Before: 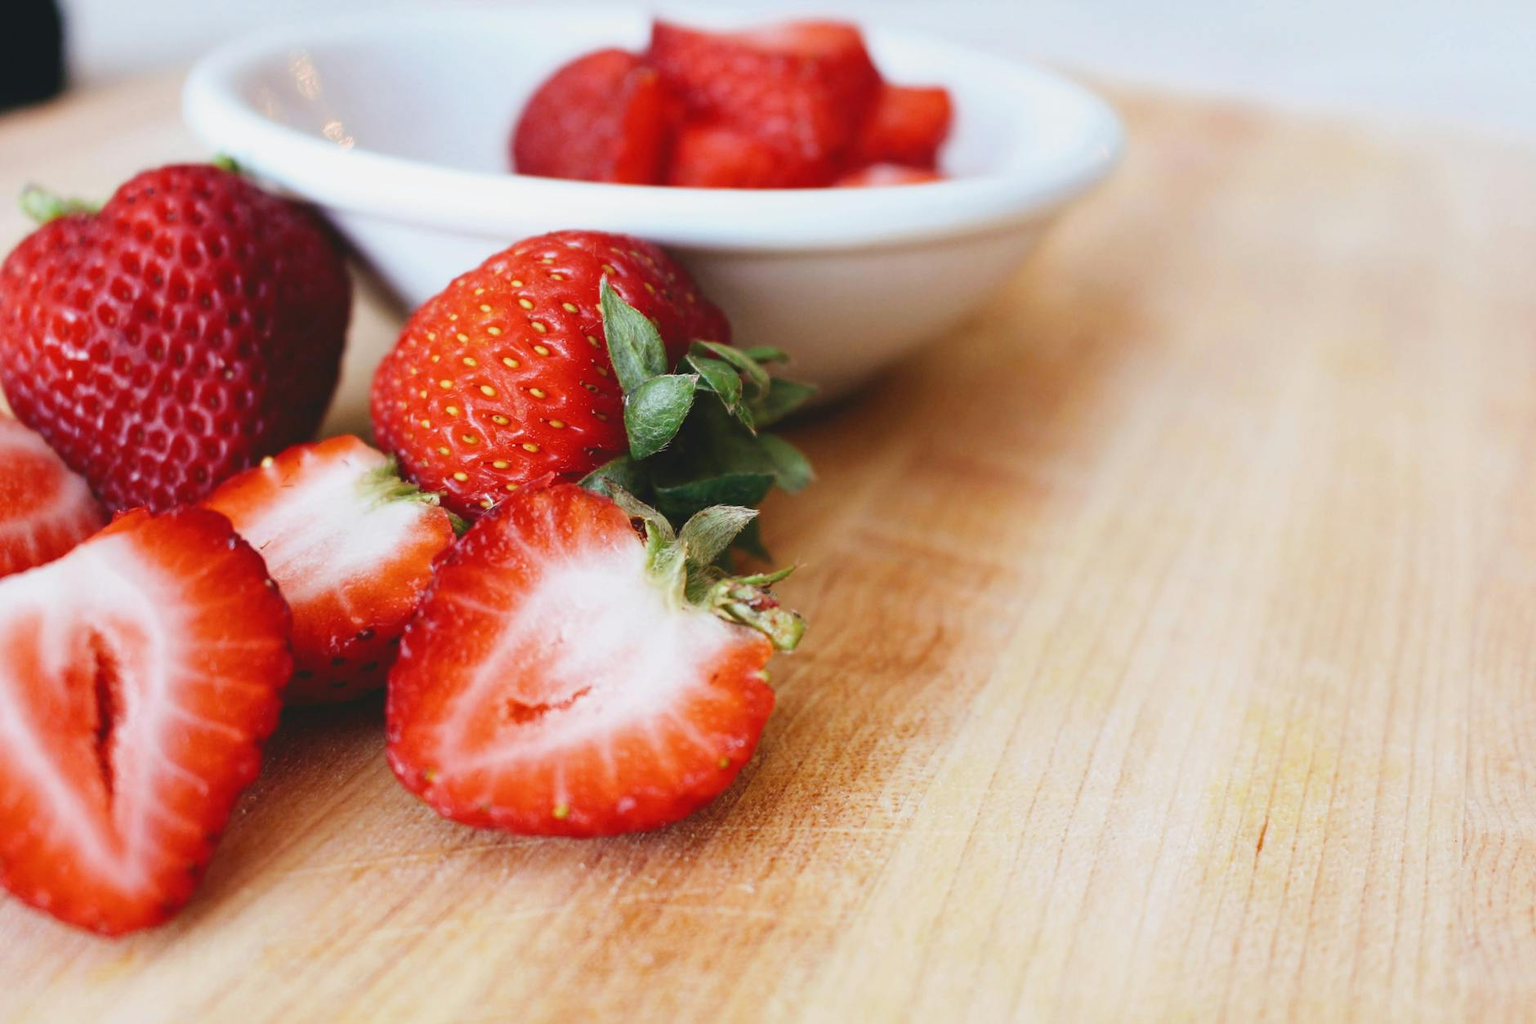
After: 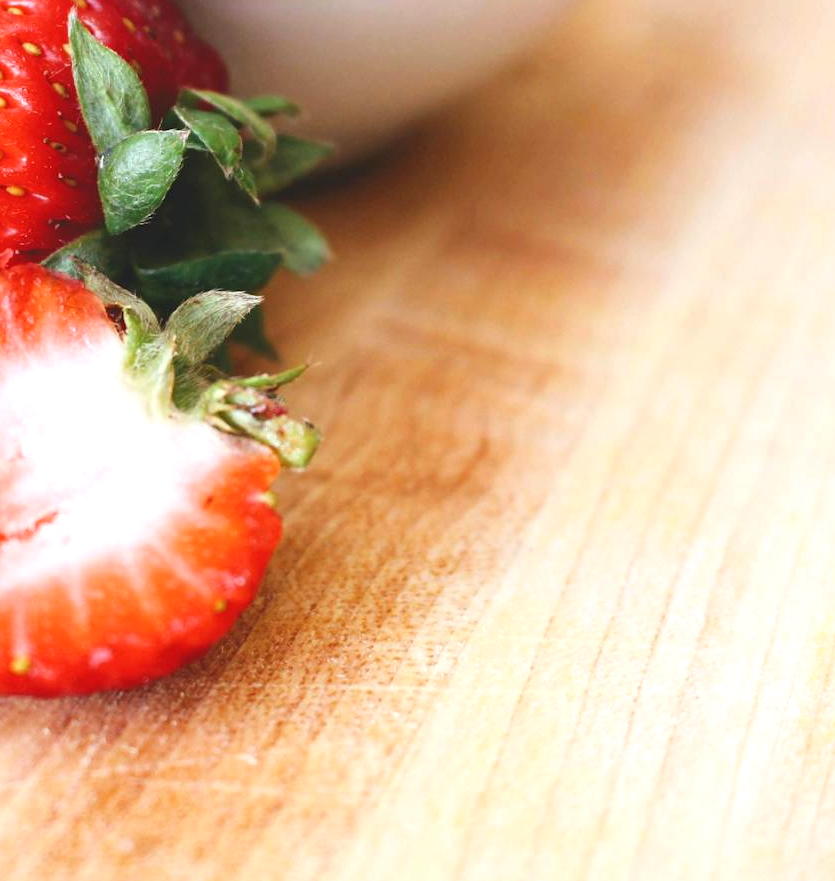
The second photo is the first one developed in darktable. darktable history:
exposure: black level correction 0, exposure 0.5 EV, compensate highlight preservation false
crop: left 35.432%, top 26.233%, right 20.145%, bottom 3.432%
